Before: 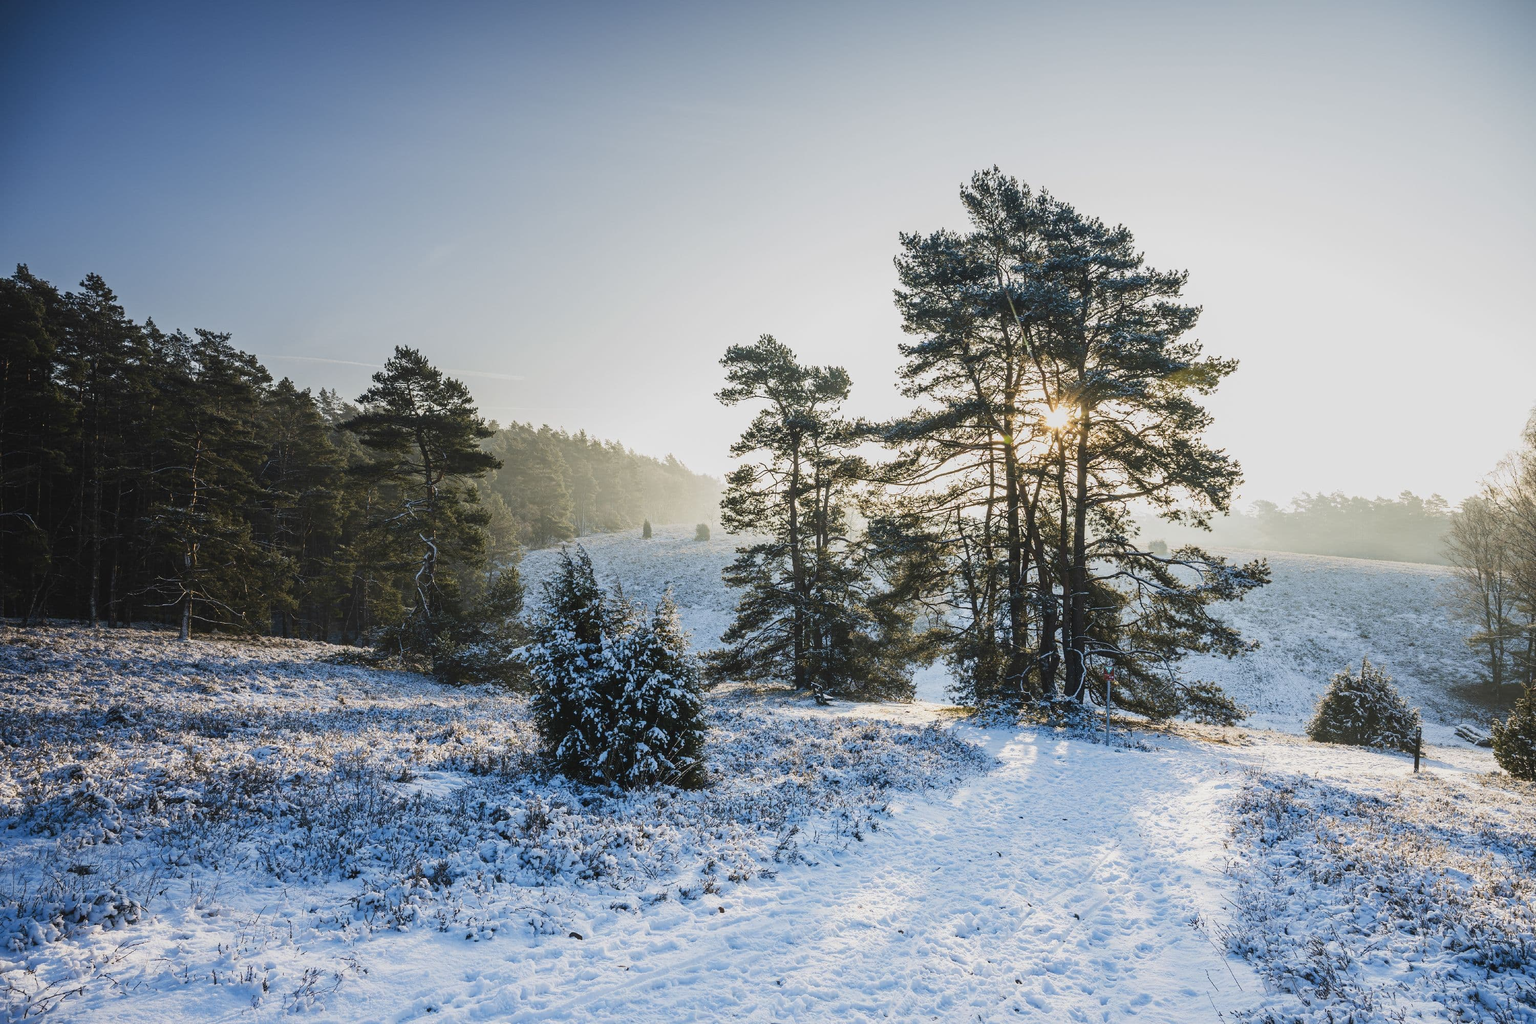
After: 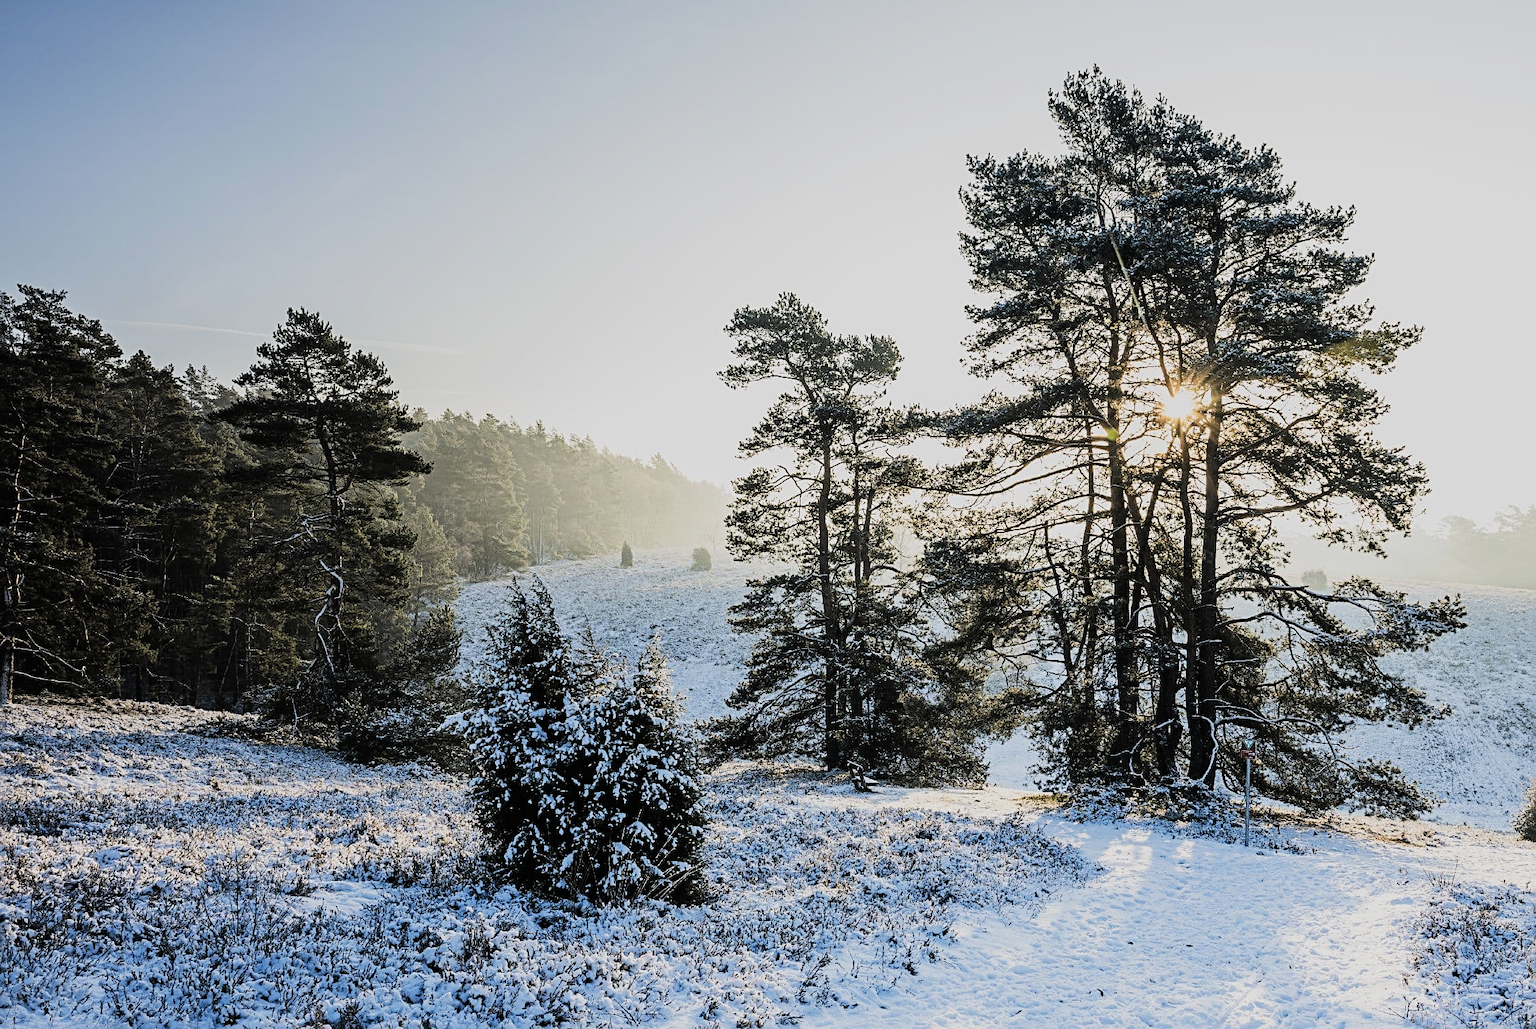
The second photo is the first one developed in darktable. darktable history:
sharpen: radius 3.118
contrast brightness saturation: contrast 0.046, brightness 0.058, saturation 0.012
filmic rgb: black relative exposure -7.5 EV, white relative exposure 4.99 EV, threshold 3.01 EV, hardness 3.33, contrast 1.297, iterations of high-quality reconstruction 0, enable highlight reconstruction true
crop and rotate: left 11.855%, top 11.454%, right 13.871%, bottom 13.841%
